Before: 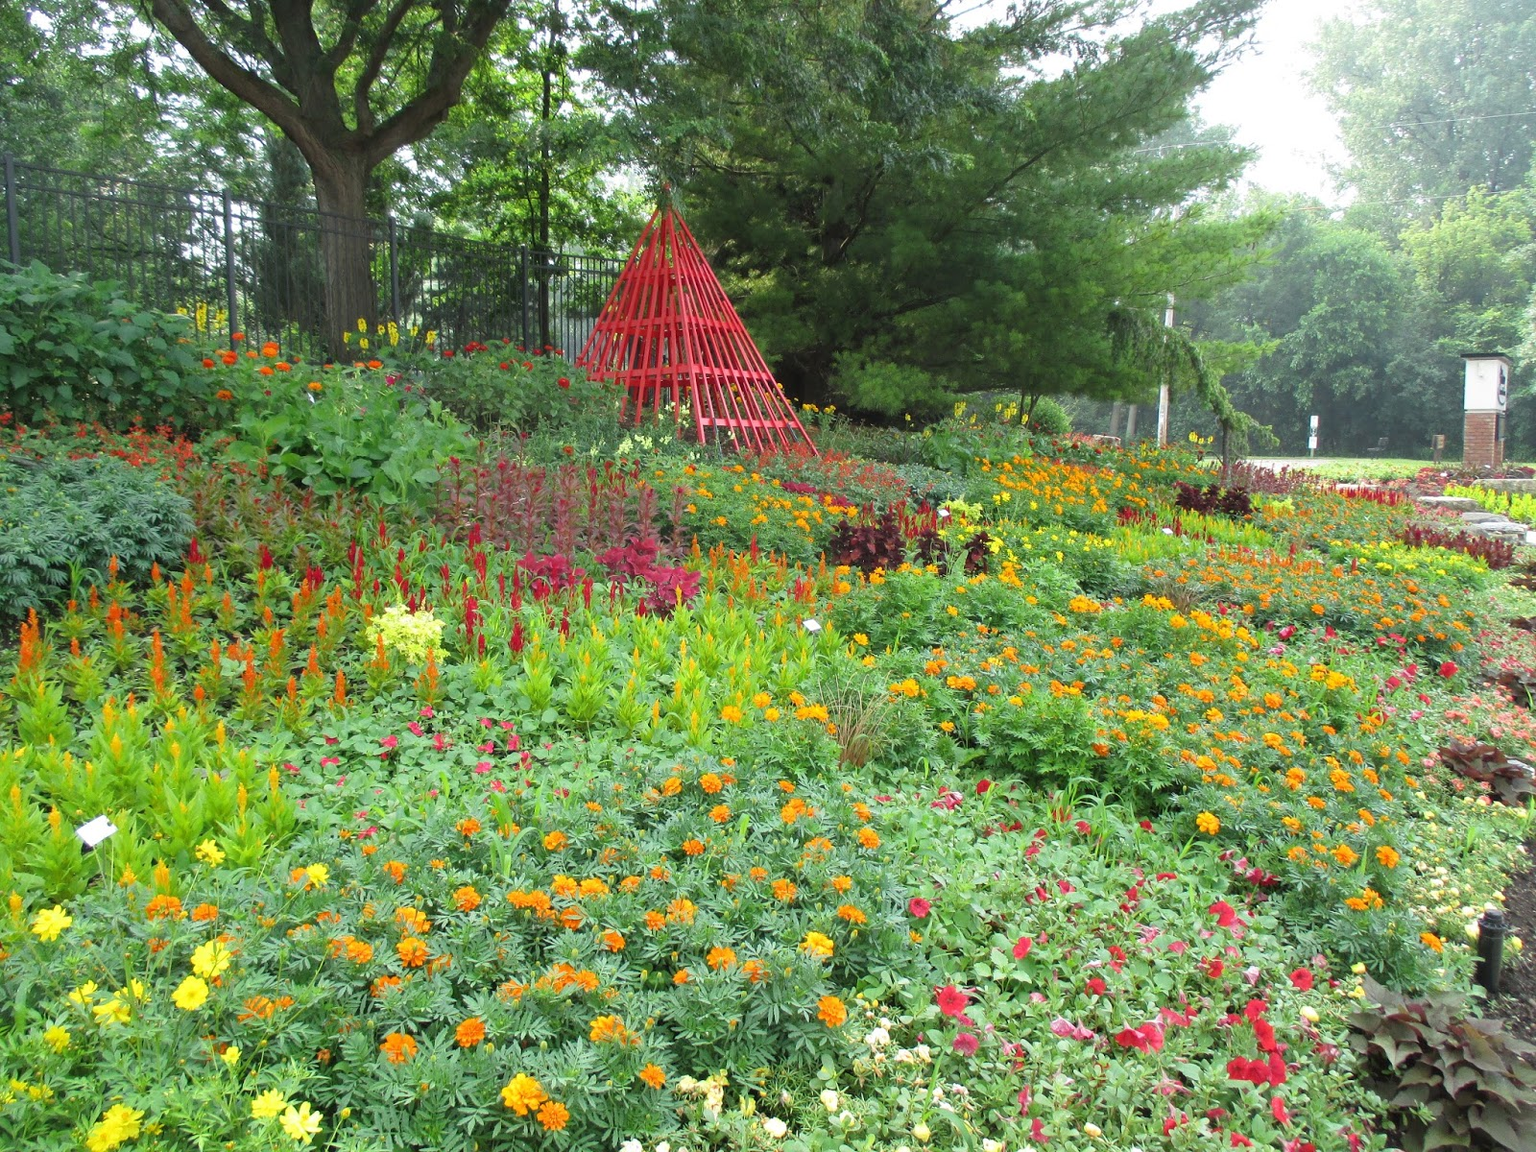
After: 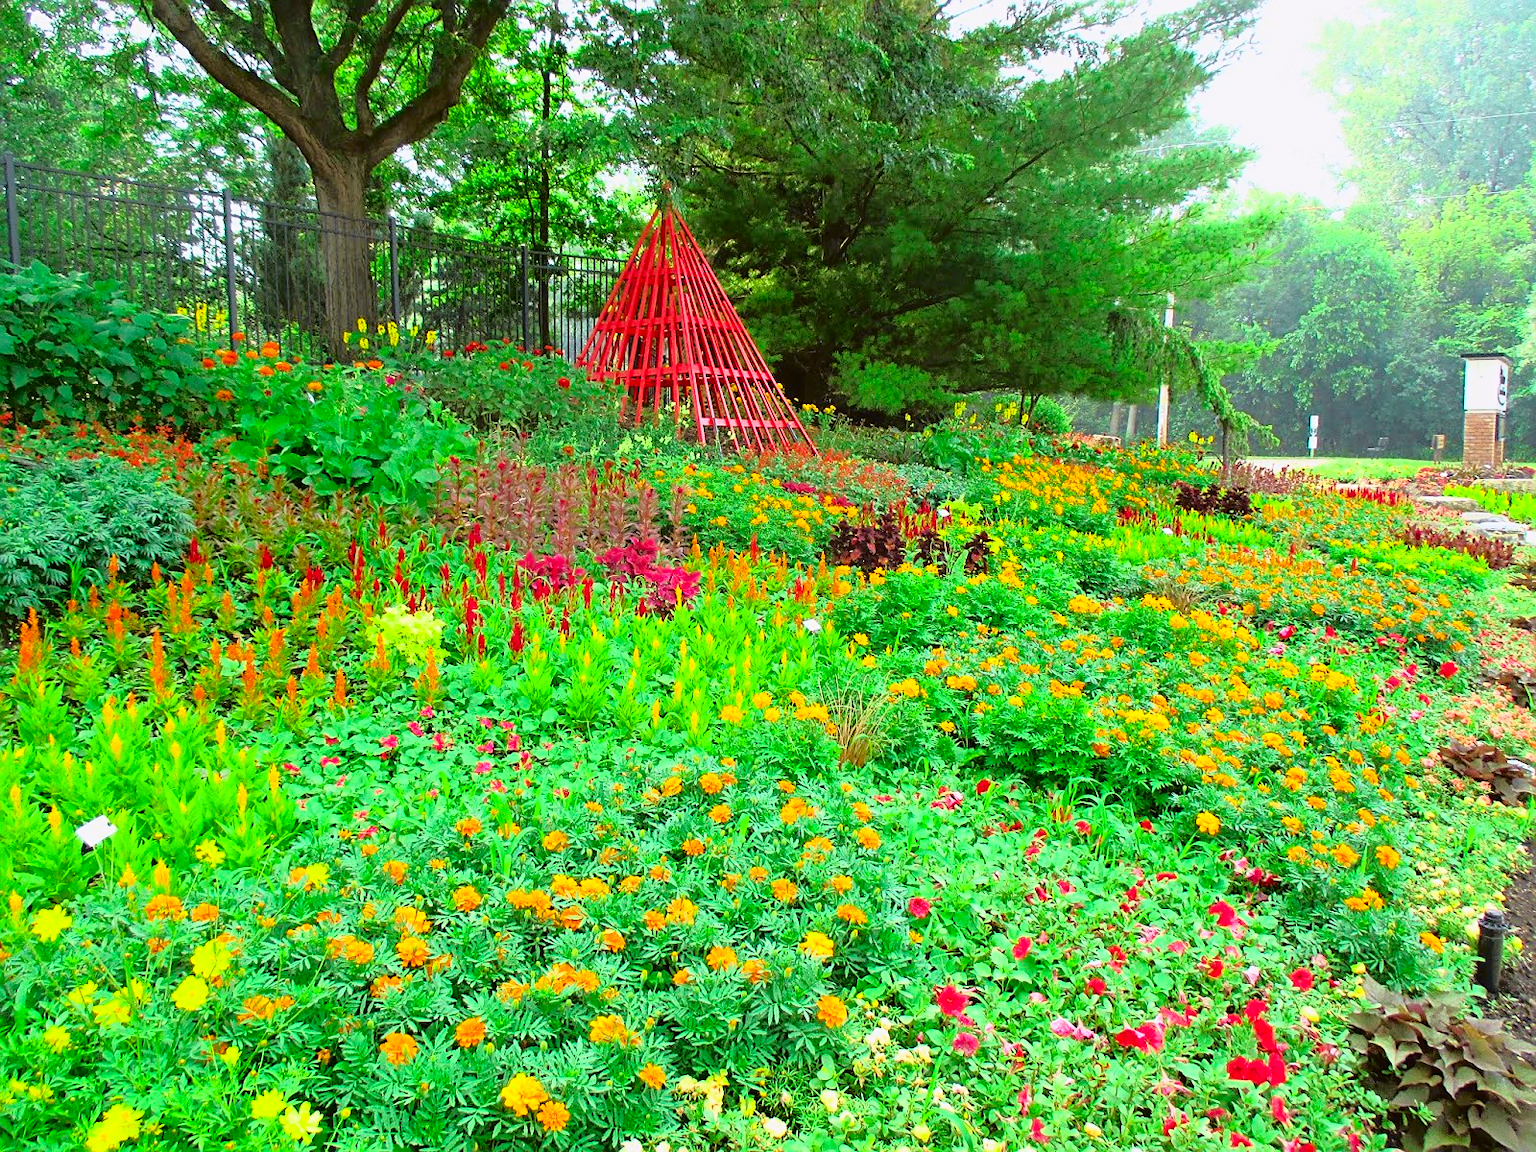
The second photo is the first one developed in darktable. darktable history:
sharpen: on, module defaults
tone curve: curves: ch0 [(0, 0.015) (0.091, 0.055) (0.184, 0.159) (0.304, 0.382) (0.492, 0.579) (0.628, 0.755) (0.832, 0.932) (0.984, 0.963)]; ch1 [(0, 0) (0.34, 0.235) (0.493, 0.5) (0.554, 0.56) (0.764, 0.815) (1, 1)]; ch2 [(0, 0) (0.44, 0.458) (0.476, 0.477) (0.542, 0.586) (0.674, 0.724) (1, 1)], color space Lab, independent channels, preserve colors none
color balance rgb: perceptual saturation grading › global saturation 25%, global vibrance 20%
white balance: red 0.988, blue 1.017
